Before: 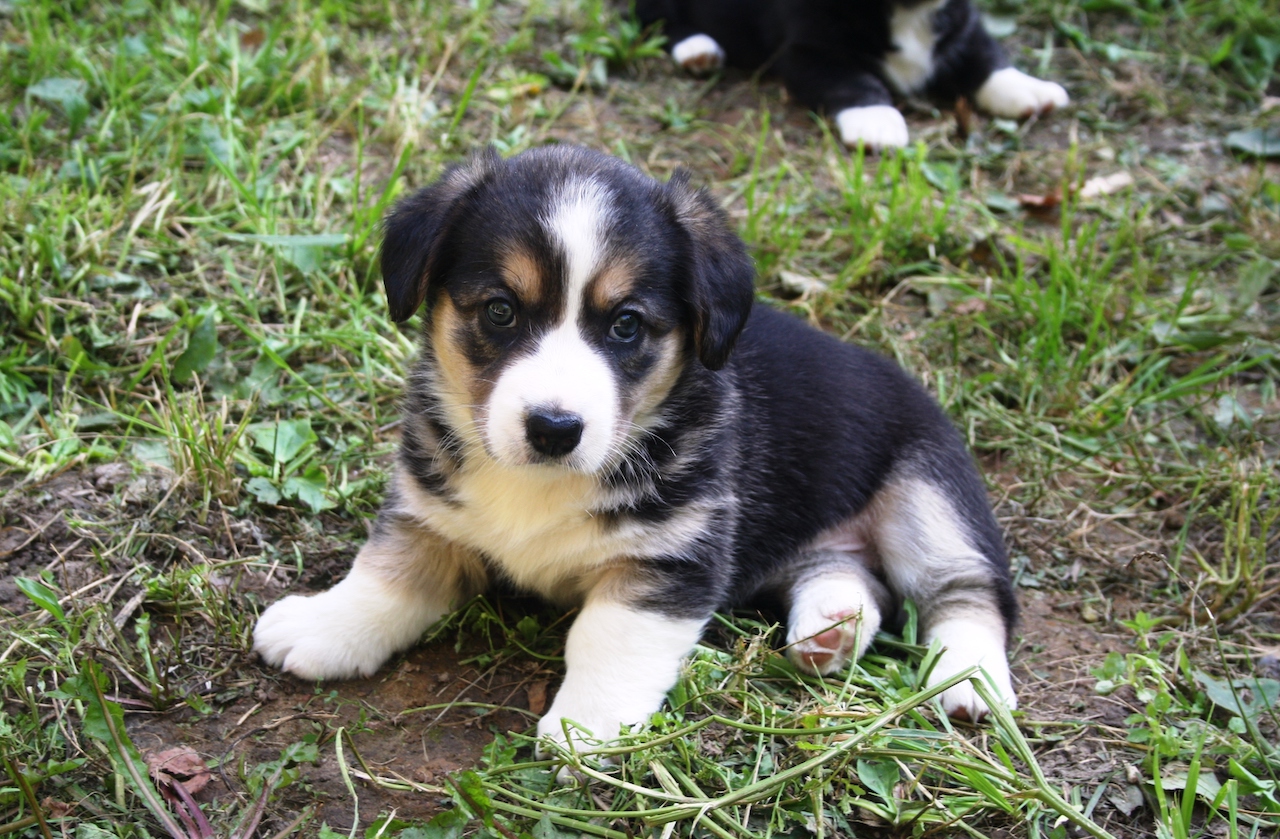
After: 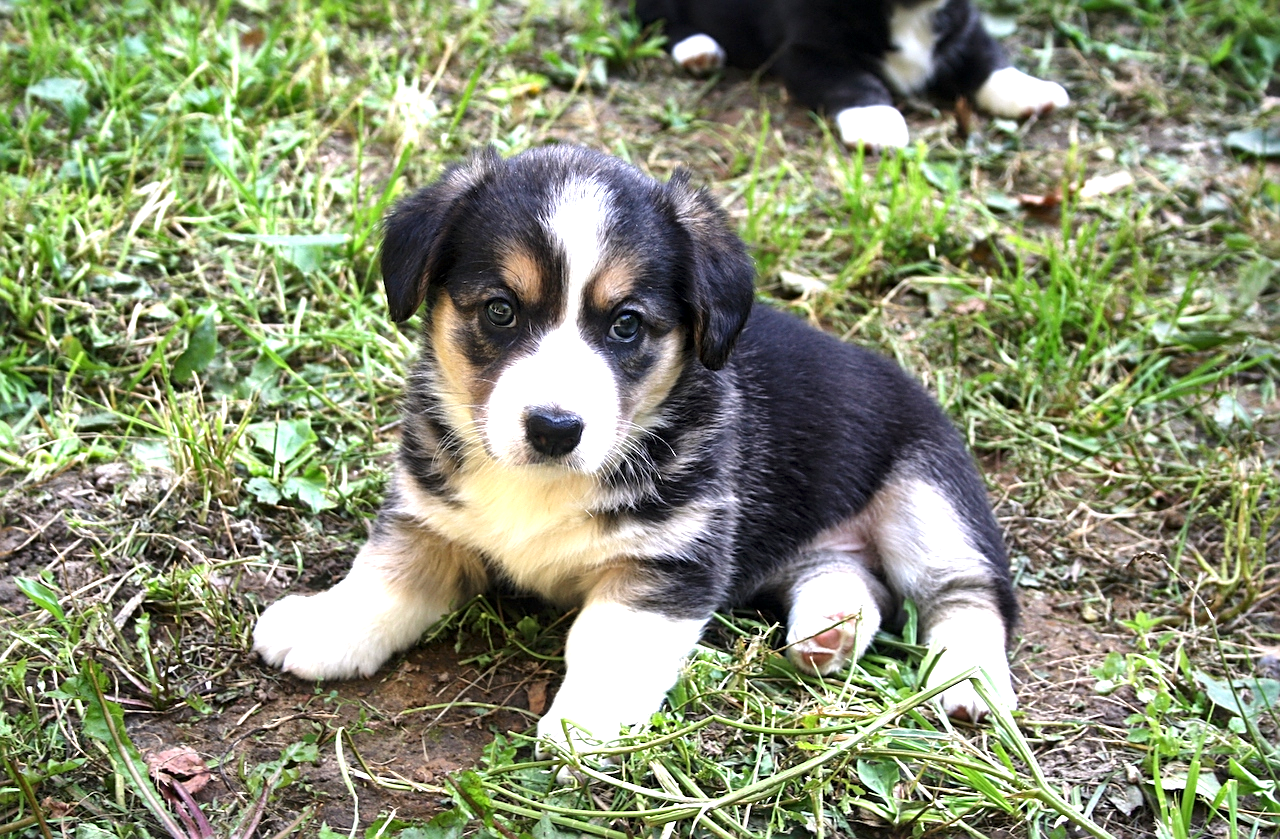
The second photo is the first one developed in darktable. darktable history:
exposure: black level correction 0, exposure 0.7 EV, compensate highlight preservation false
local contrast: mode bilateral grid, contrast 20, coarseness 50, detail 161%, midtone range 0.2
sharpen: on, module defaults
